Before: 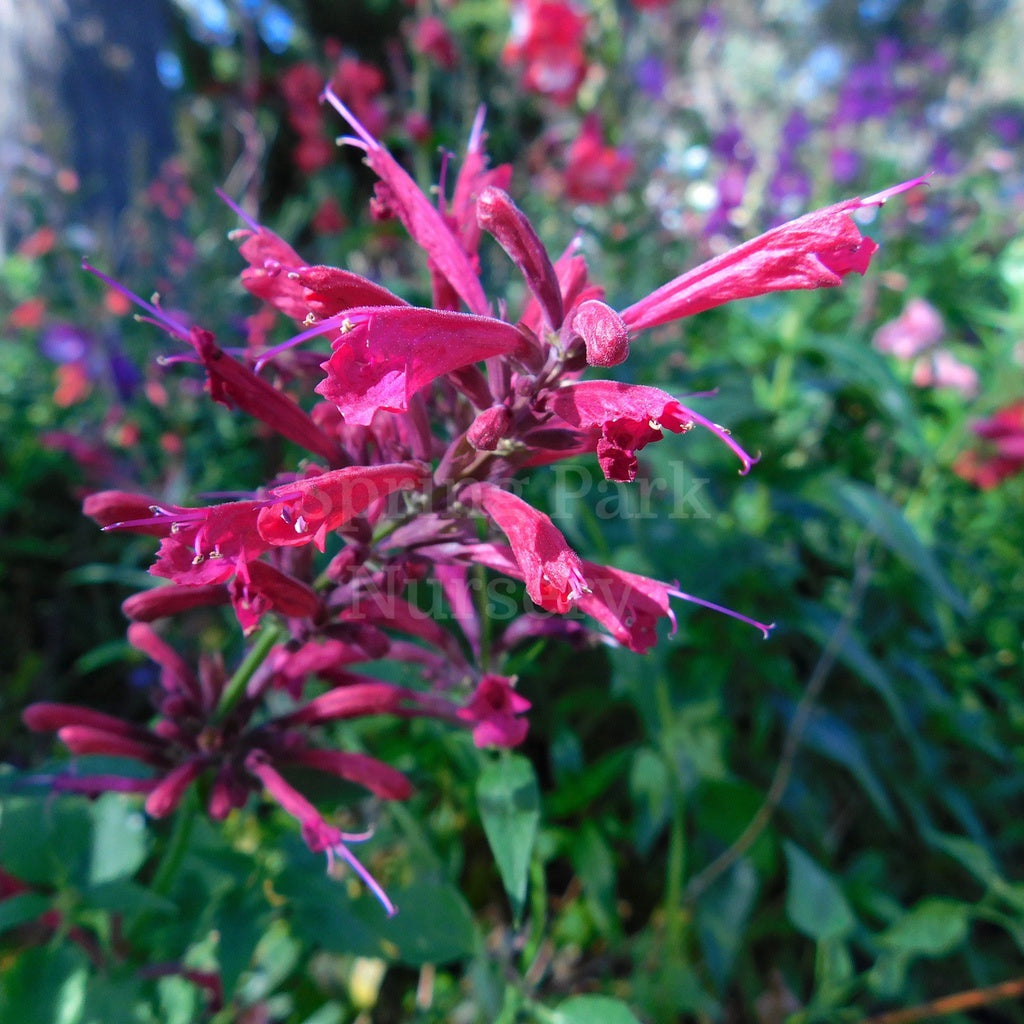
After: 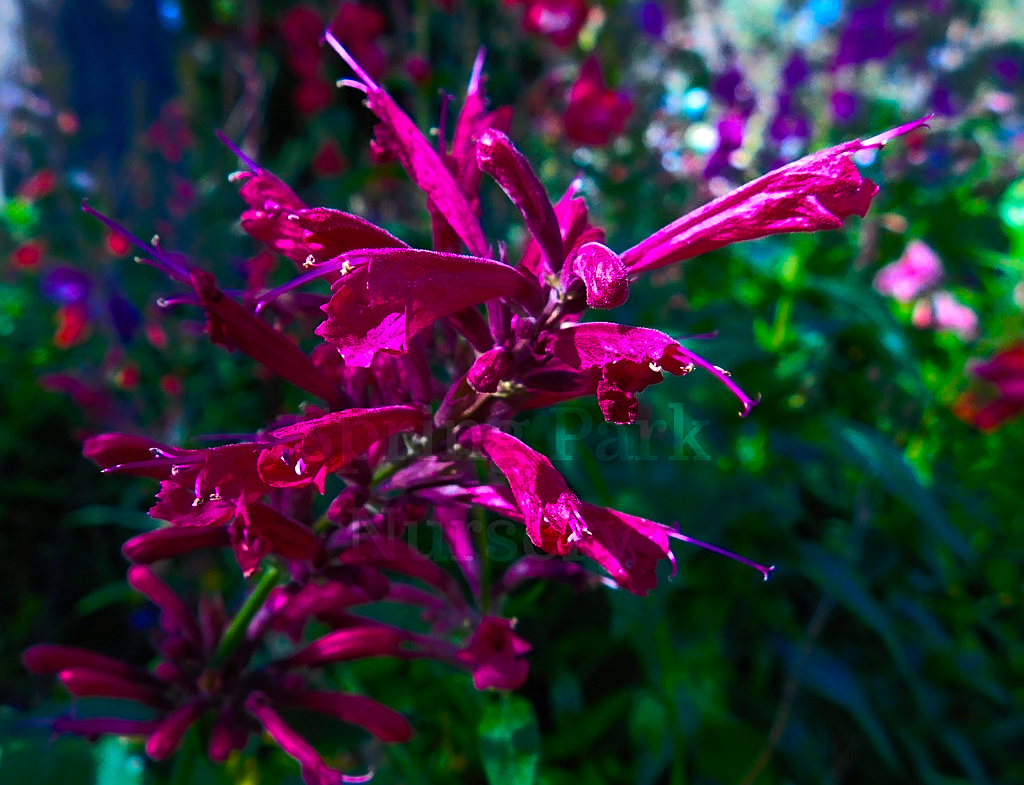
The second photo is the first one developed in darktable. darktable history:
crop: top 5.667%, bottom 17.637%
color balance rgb: linear chroma grading › global chroma 40.15%, perceptual saturation grading › global saturation 60.58%, perceptual saturation grading › highlights 20.44%, perceptual saturation grading › shadows -50.36%, perceptual brilliance grading › highlights 2.19%, perceptual brilliance grading › mid-tones -50.36%, perceptual brilliance grading › shadows -50.36%
sharpen: amount 0.478
